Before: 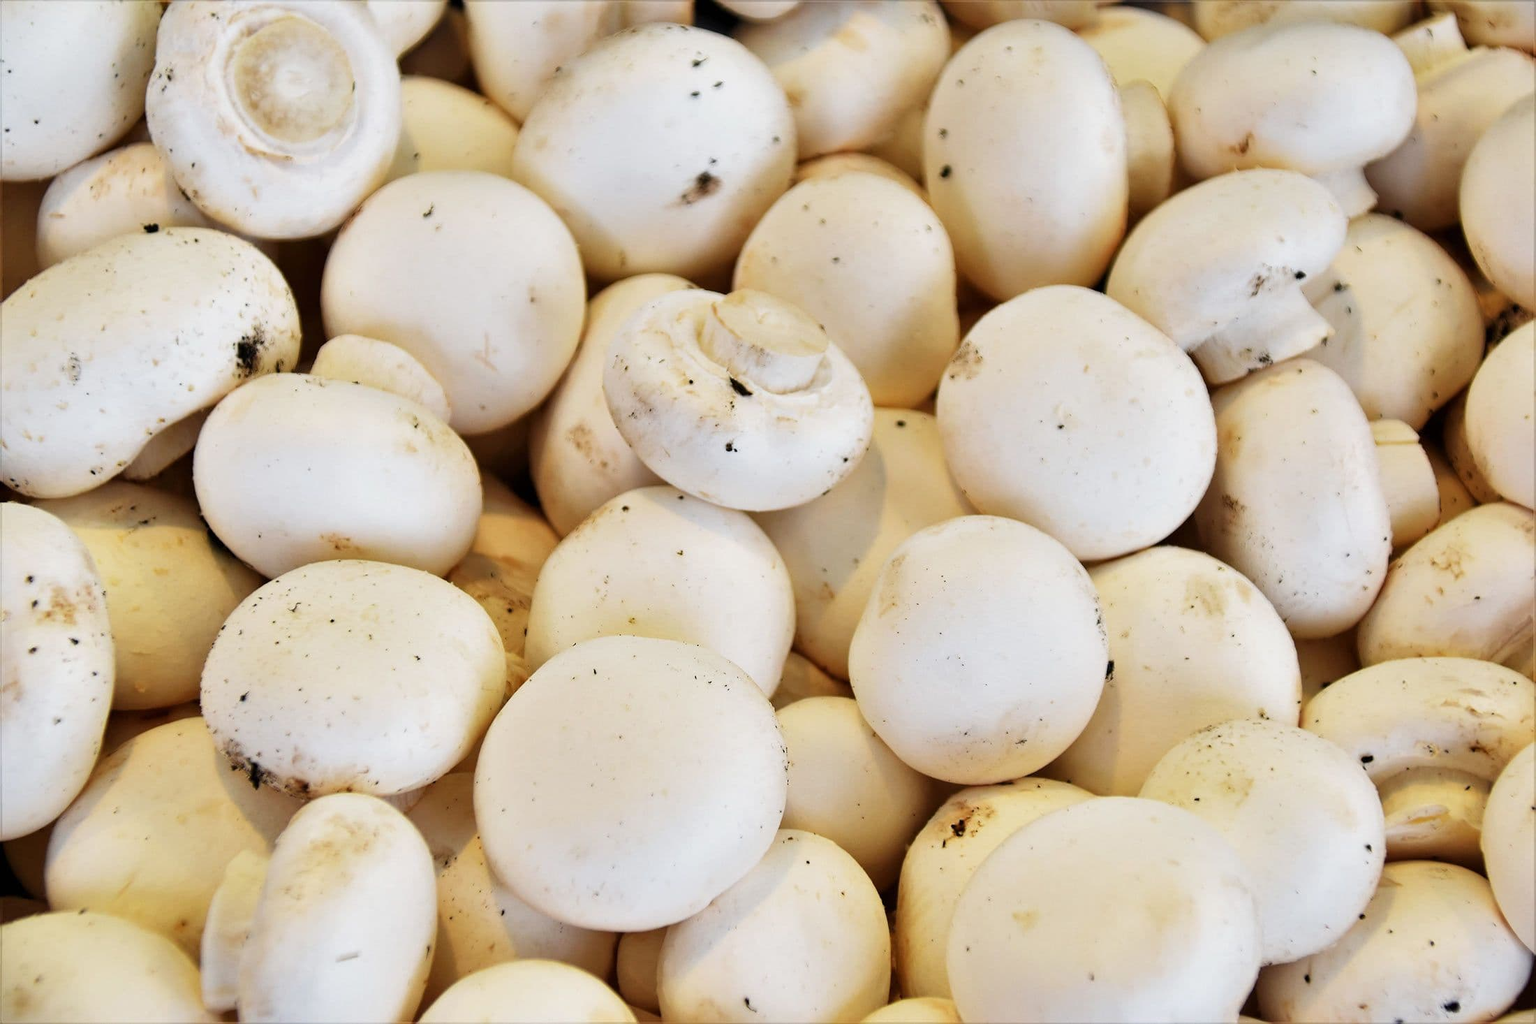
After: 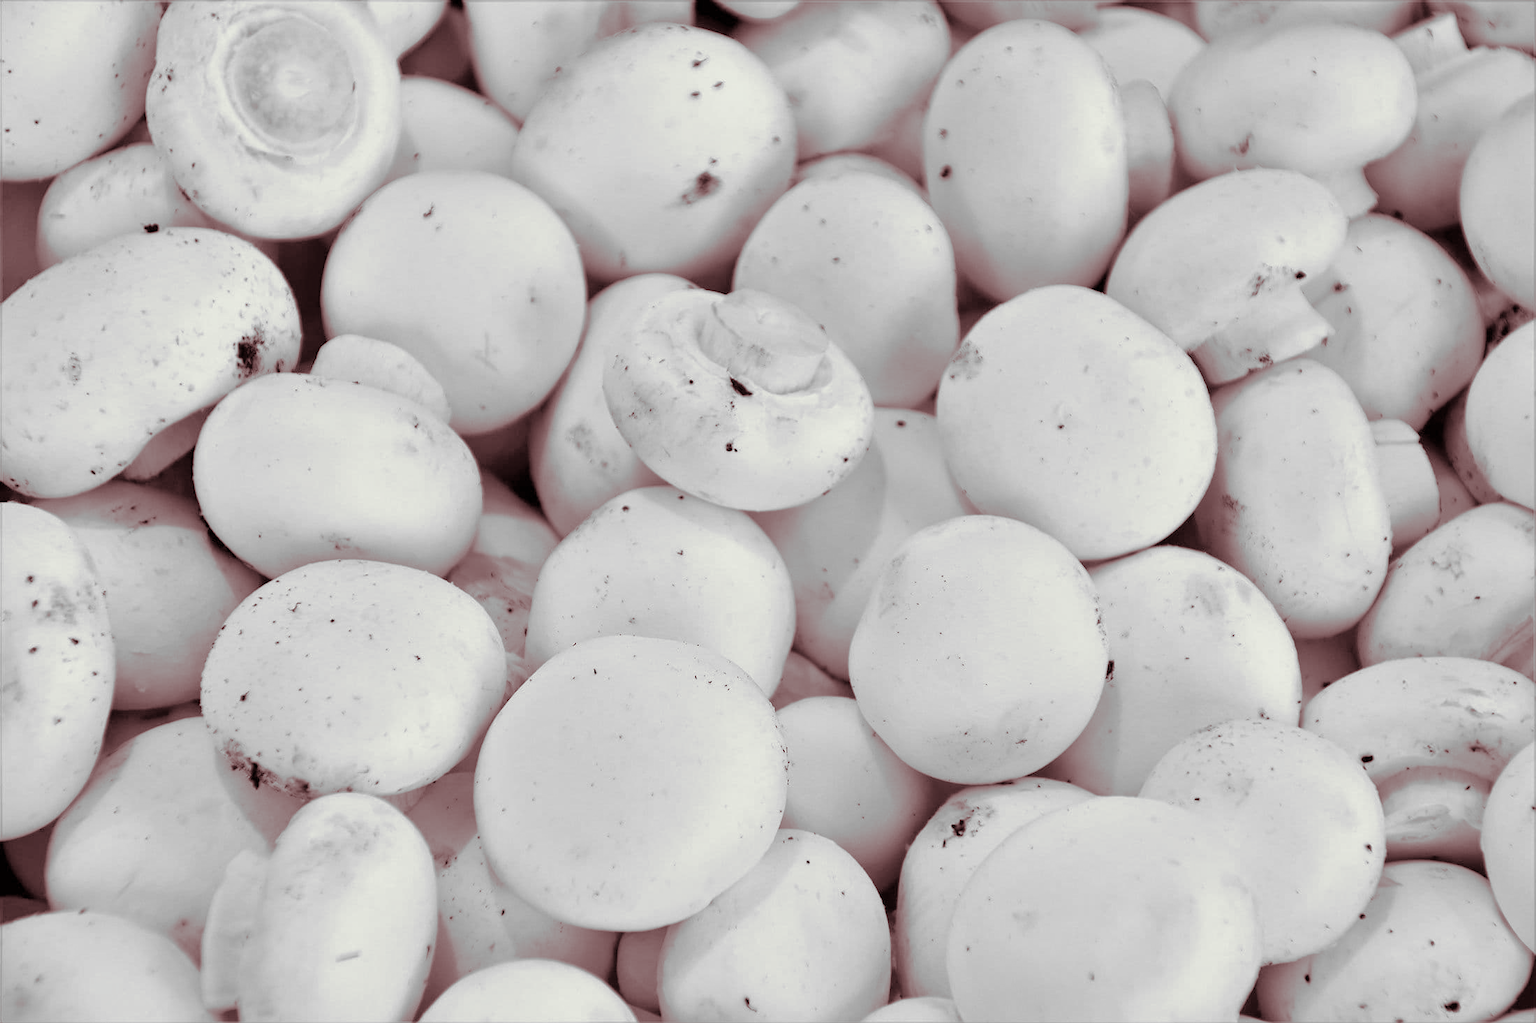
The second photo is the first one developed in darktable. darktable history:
monochrome: a 32, b 64, size 2.3
tone curve: curves: ch0 [(0, 0) (0.004, 0.008) (0.077, 0.156) (0.169, 0.29) (0.774, 0.774) (1, 1)], color space Lab, linked channels, preserve colors none
split-toning: on, module defaults | blend: blend mode overlay, opacity 85%; mask: uniform (no mask)
